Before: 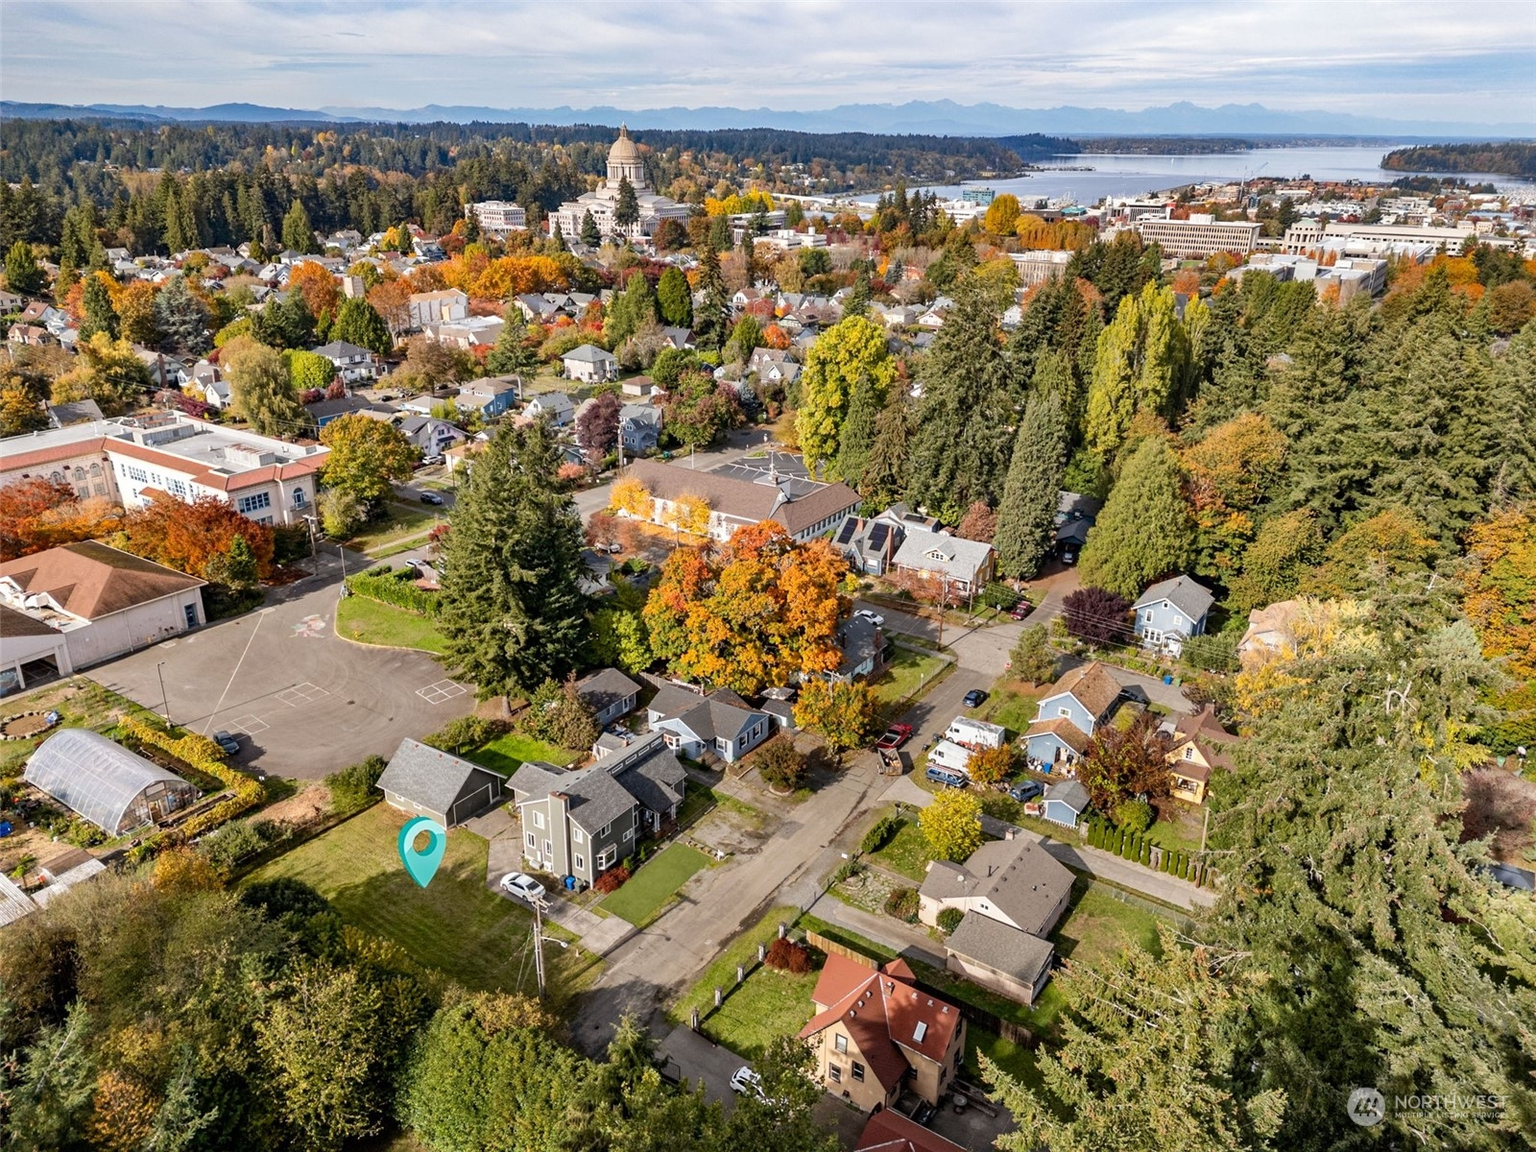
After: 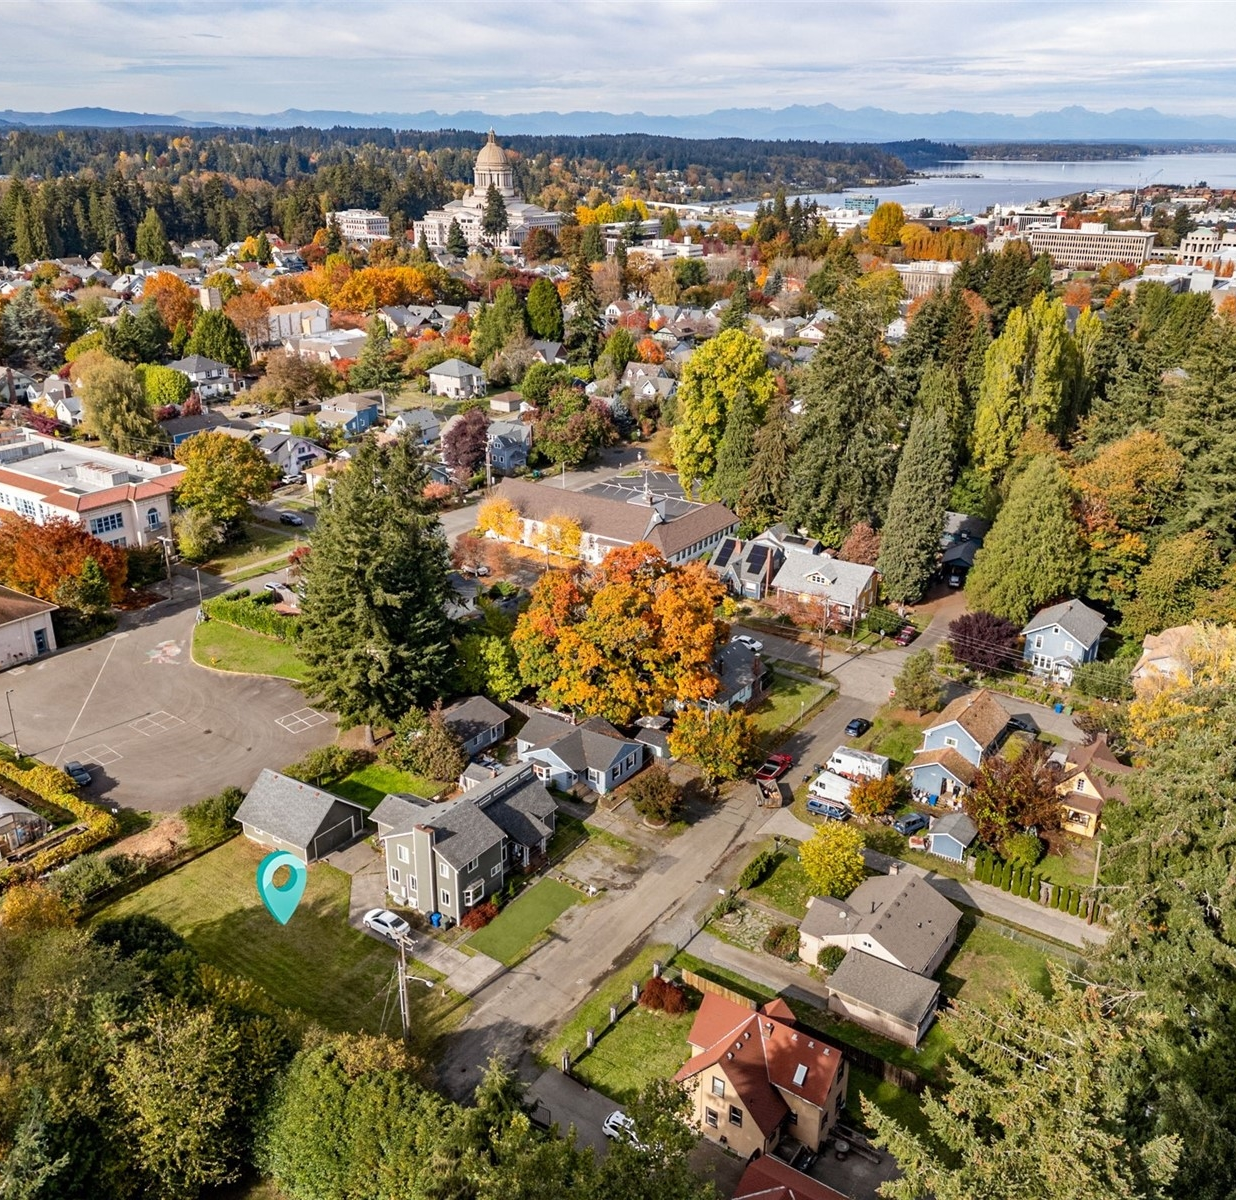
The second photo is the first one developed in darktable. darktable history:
crop: left 9.884%, right 12.823%
